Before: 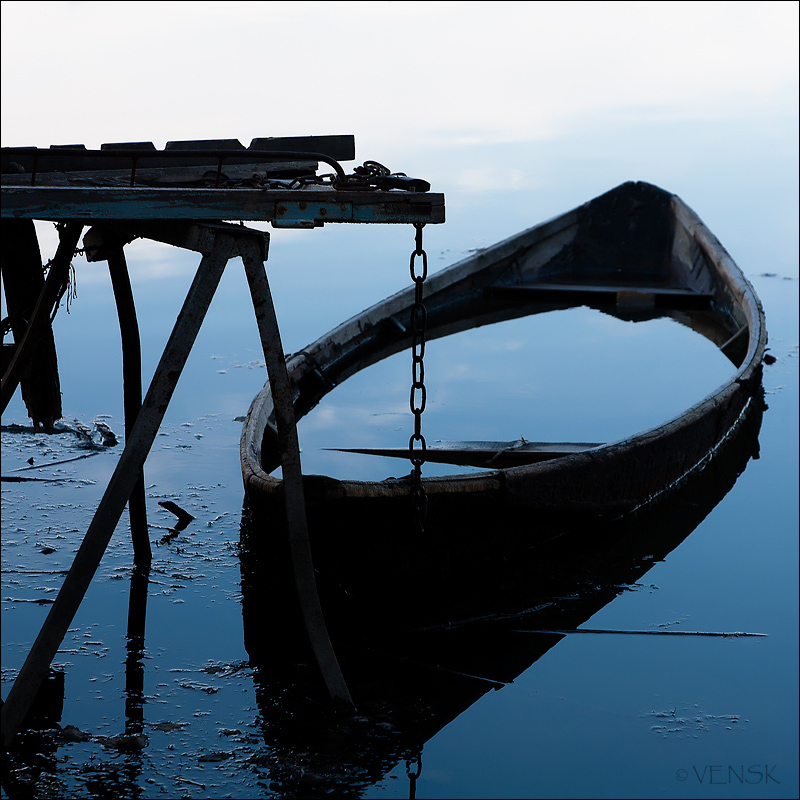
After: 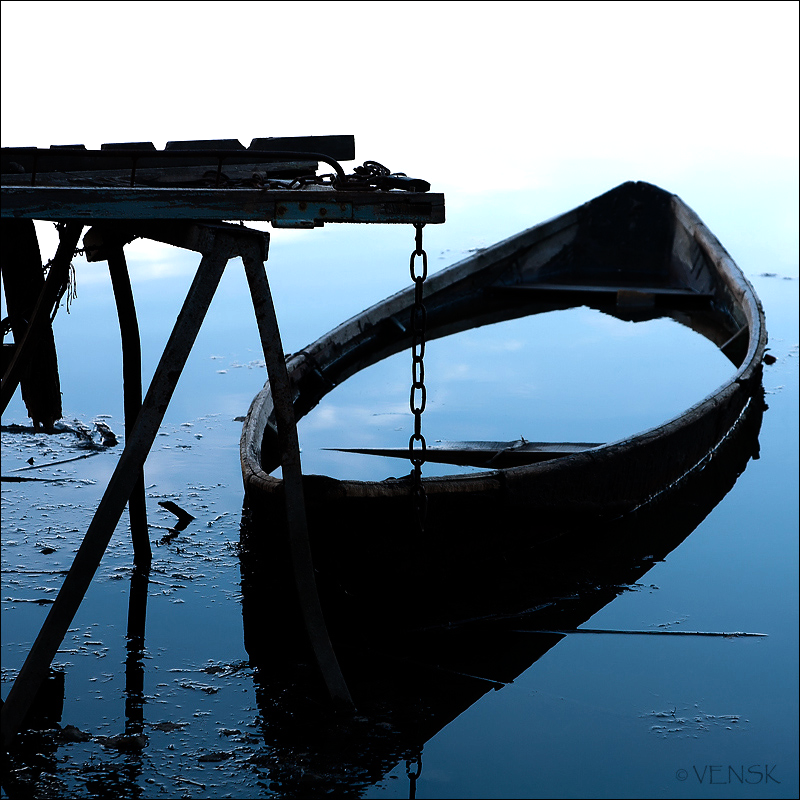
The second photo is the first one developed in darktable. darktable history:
shadows and highlights: shadows 5, soften with gaussian
tone equalizer: -8 EV -0.75 EV, -7 EV -0.7 EV, -6 EV -0.6 EV, -5 EV -0.4 EV, -3 EV 0.4 EV, -2 EV 0.6 EV, -1 EV 0.7 EV, +0 EV 0.75 EV, edges refinement/feathering 500, mask exposure compensation -1.57 EV, preserve details no
